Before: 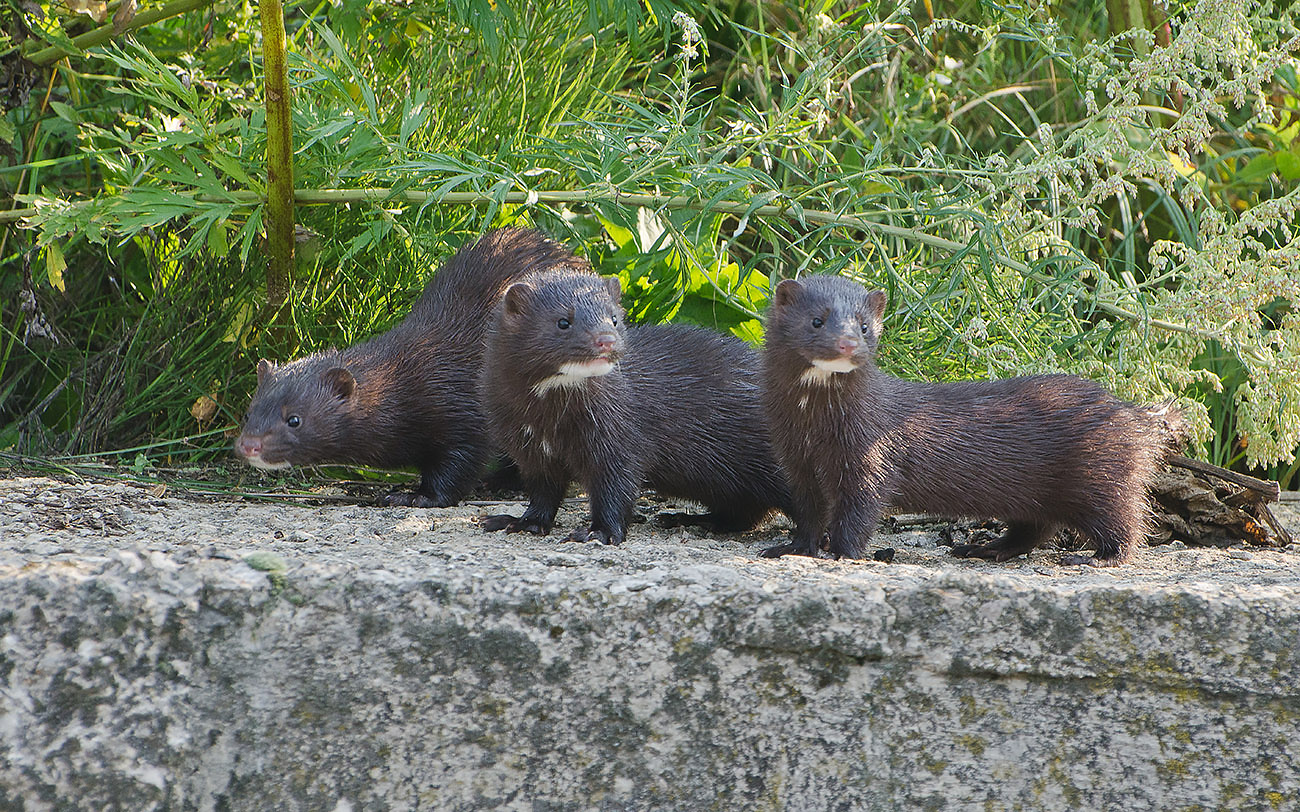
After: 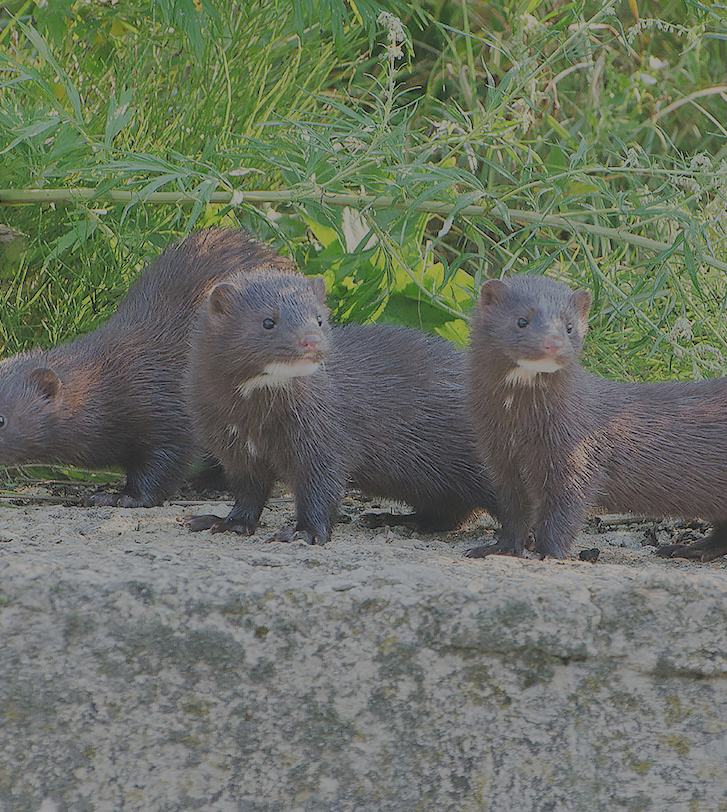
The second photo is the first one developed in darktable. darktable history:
filmic rgb: black relative exposure -13.89 EV, white relative exposure 7.97 EV, hardness 3.74, latitude 49.52%, contrast 0.51
crop and rotate: left 22.714%, right 21.32%
shadows and highlights: shadows -0.564, highlights 39.52
